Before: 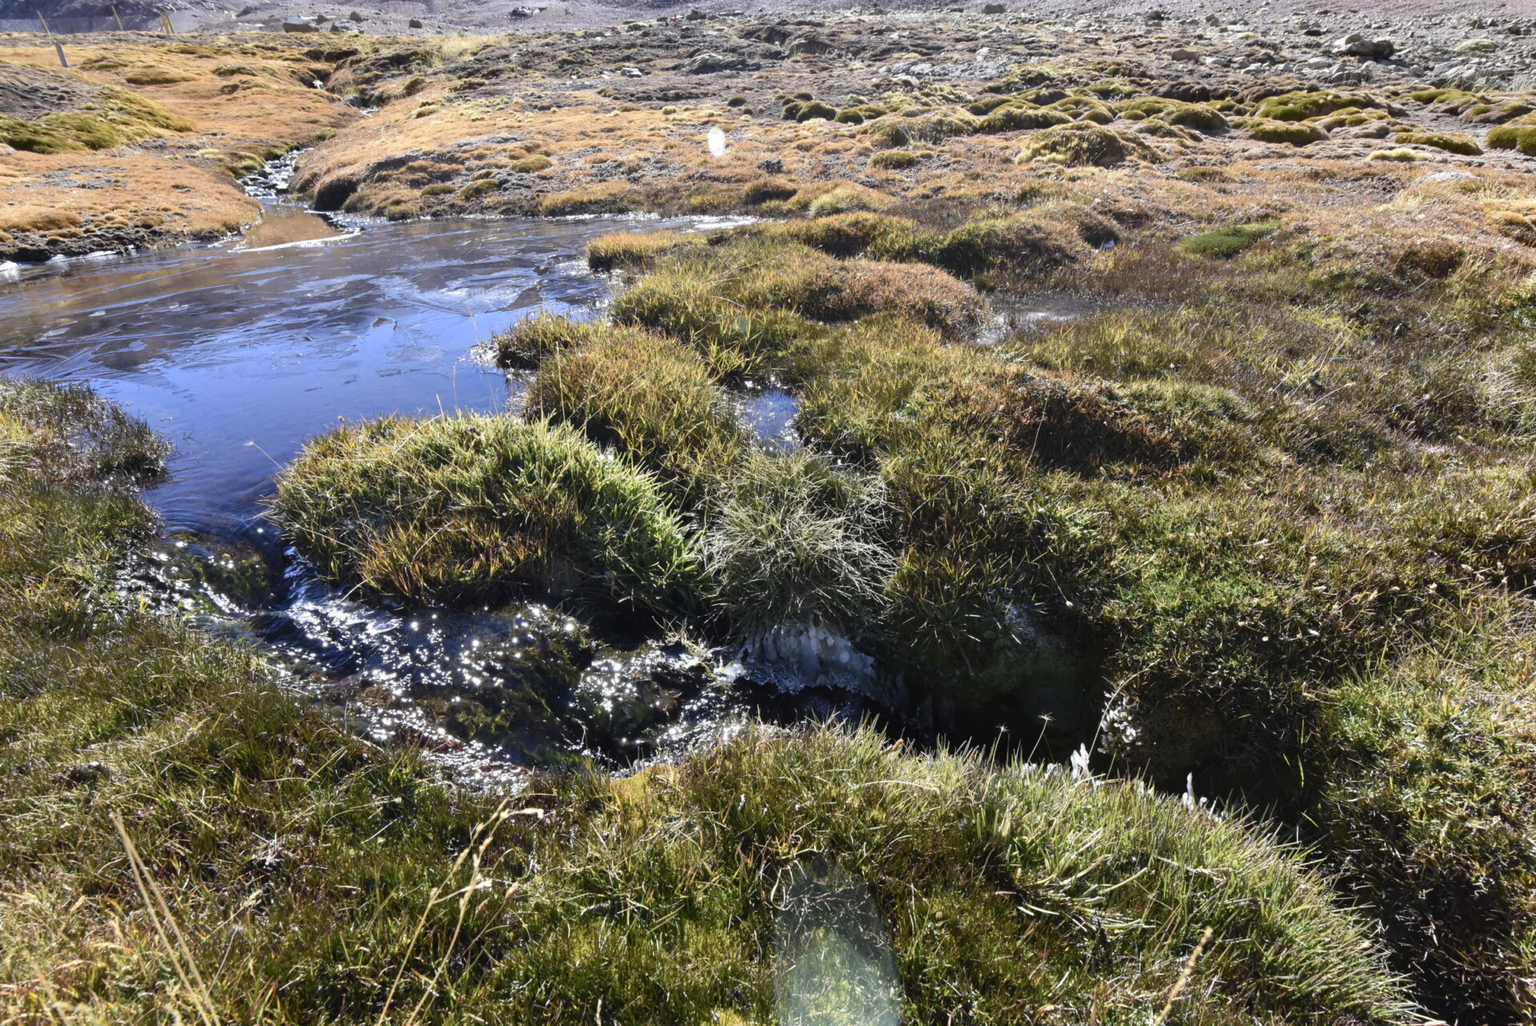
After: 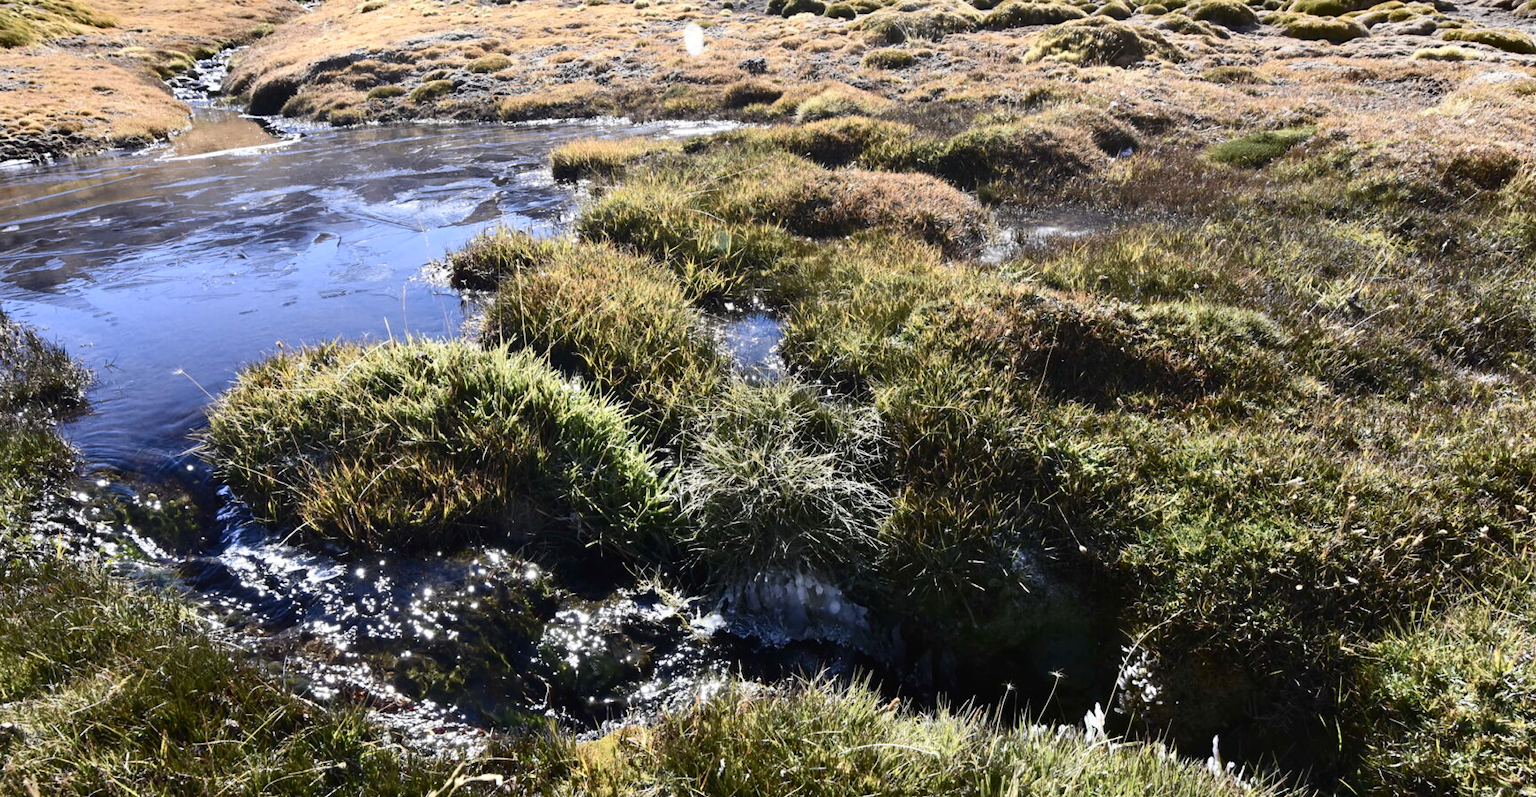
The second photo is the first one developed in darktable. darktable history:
crop: left 5.768%, top 10.434%, right 3.593%, bottom 19.062%
contrast brightness saturation: contrast 0.219
